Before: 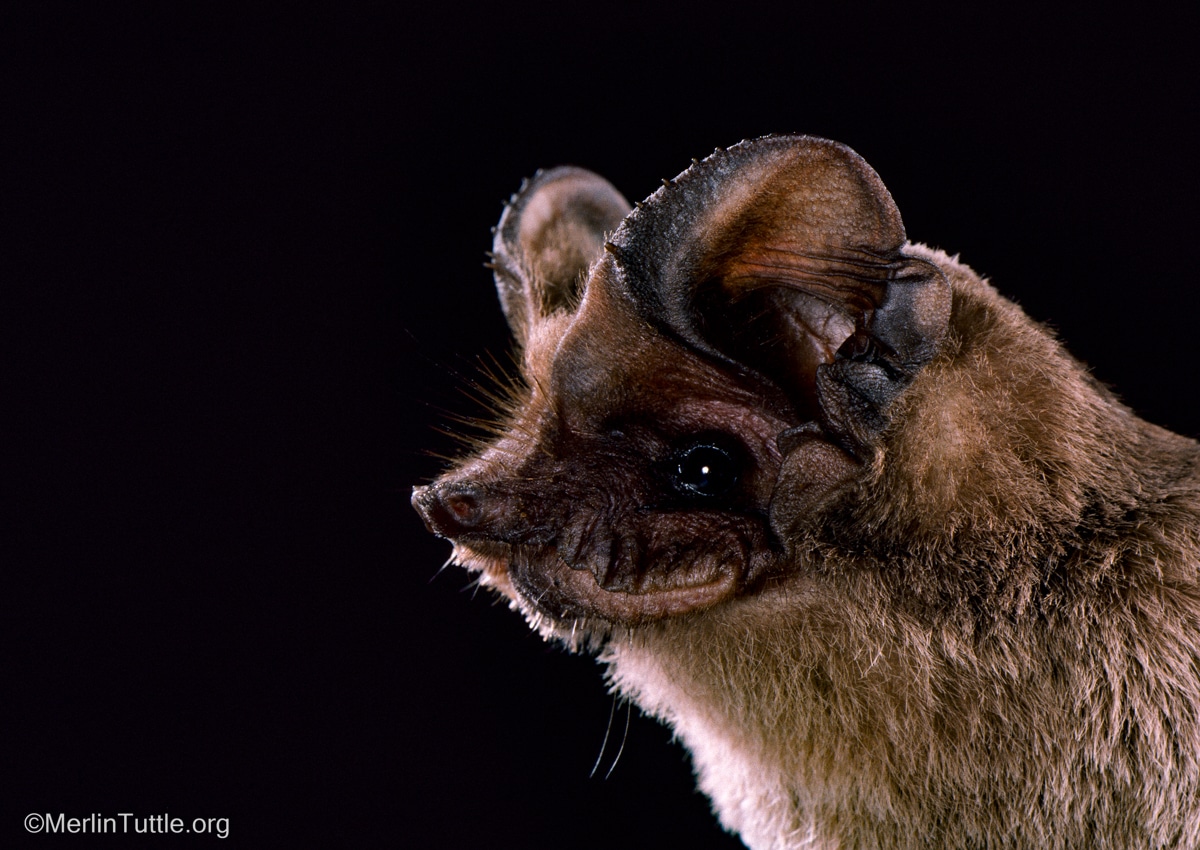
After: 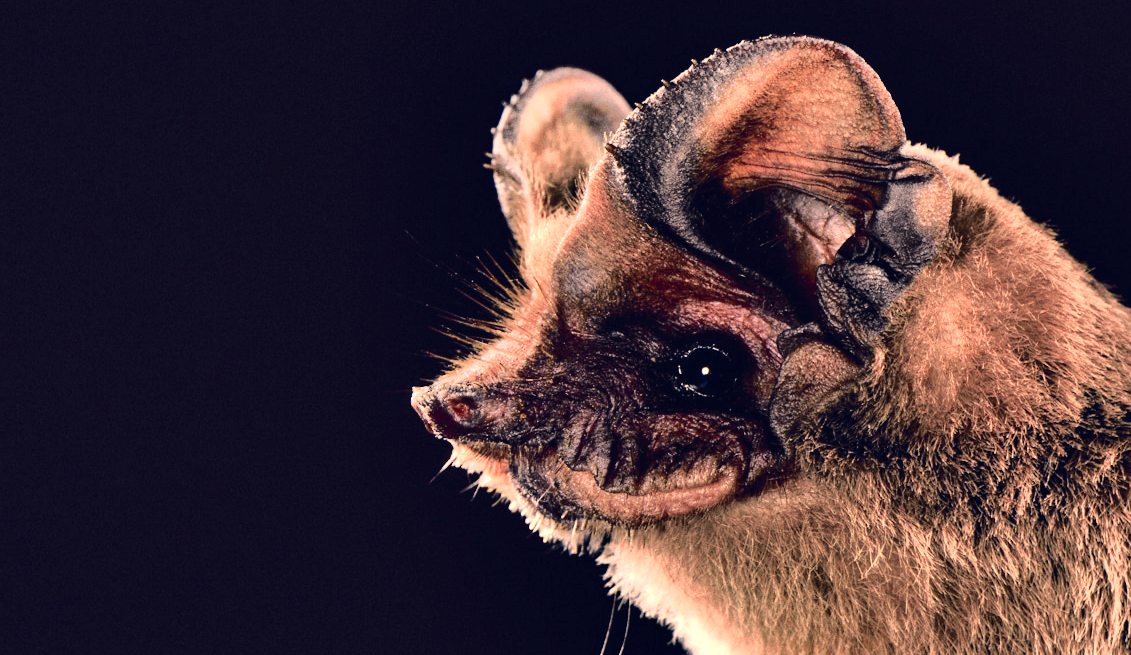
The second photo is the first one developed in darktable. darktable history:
color correction: highlights a* 19.59, highlights b* 27.49, shadows a* 3.46, shadows b* -17.28, saturation 0.73
crop and rotate: angle 0.03°, top 11.643%, right 5.651%, bottom 11.189%
exposure: black level correction 0, exposure 1 EV, compensate exposure bias true, compensate highlight preservation false
shadows and highlights: soften with gaussian
tone curve: curves: ch0 [(0, 0.009) (0.105, 0.08) (0.195, 0.18) (0.283, 0.316) (0.384, 0.434) (0.485, 0.531) (0.638, 0.69) (0.81, 0.872) (1, 0.977)]; ch1 [(0, 0) (0.161, 0.092) (0.35, 0.33) (0.379, 0.401) (0.456, 0.469) (0.502, 0.5) (0.525, 0.514) (0.586, 0.617) (0.635, 0.655) (1, 1)]; ch2 [(0, 0) (0.371, 0.362) (0.437, 0.437) (0.48, 0.49) (0.53, 0.515) (0.56, 0.571) (0.622, 0.606) (1, 1)], color space Lab, independent channels, preserve colors none
white balance: red 1.029, blue 0.92
